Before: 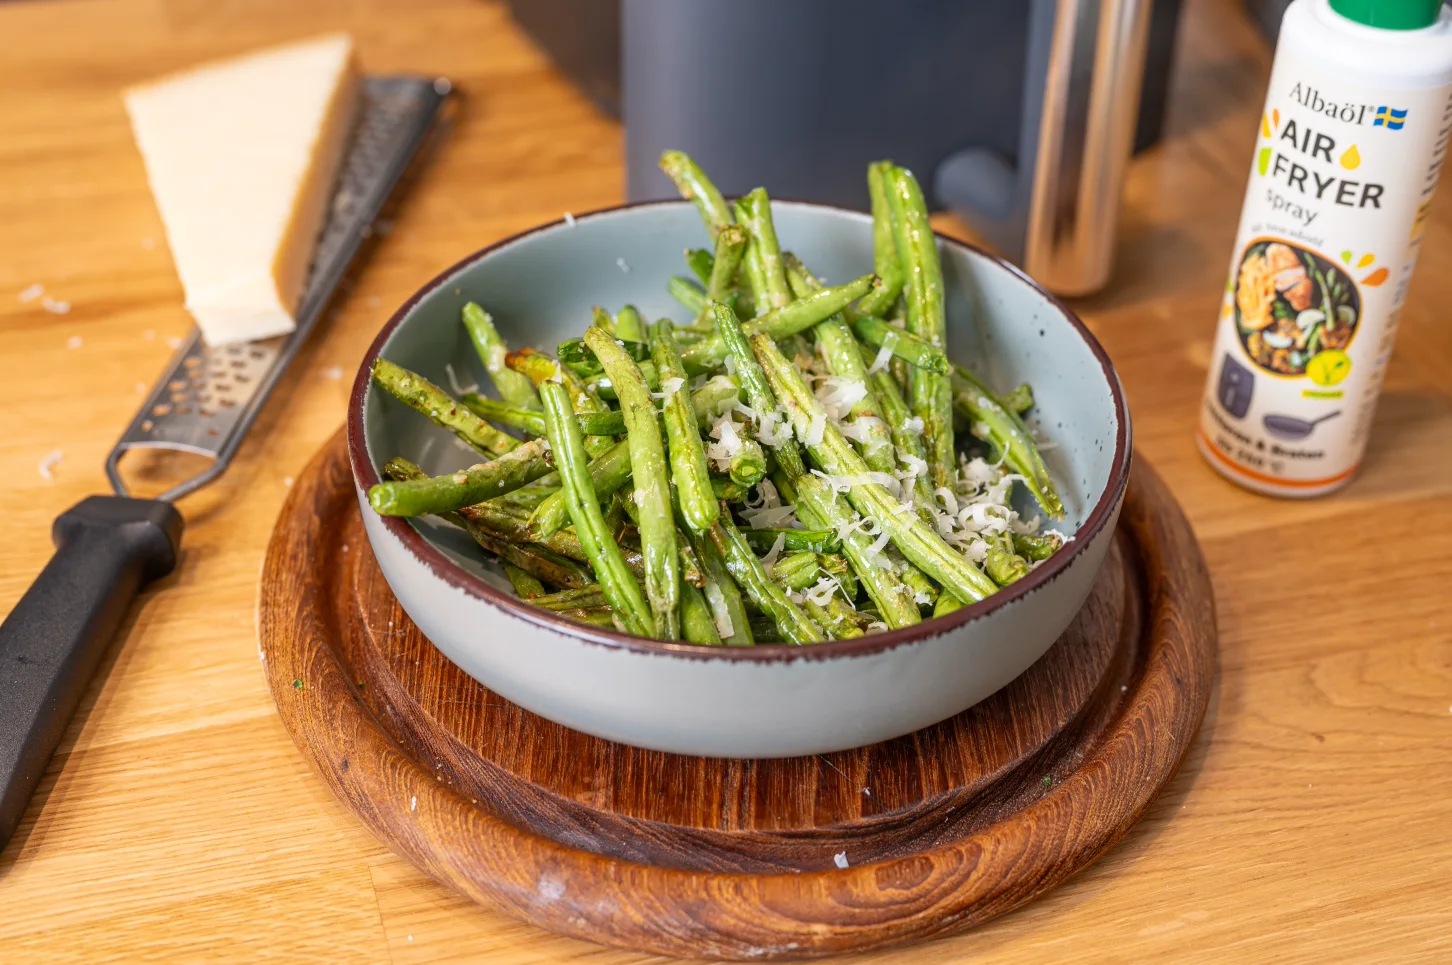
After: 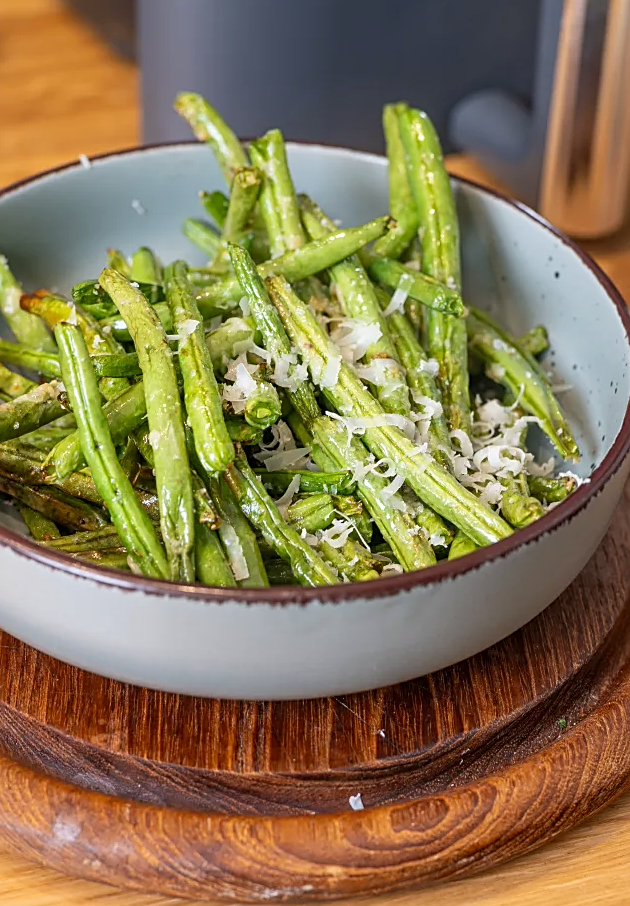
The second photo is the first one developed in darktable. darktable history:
crop: left 33.452%, top 6.025%, right 23.155%
sharpen: on, module defaults
white balance: red 0.988, blue 1.017
